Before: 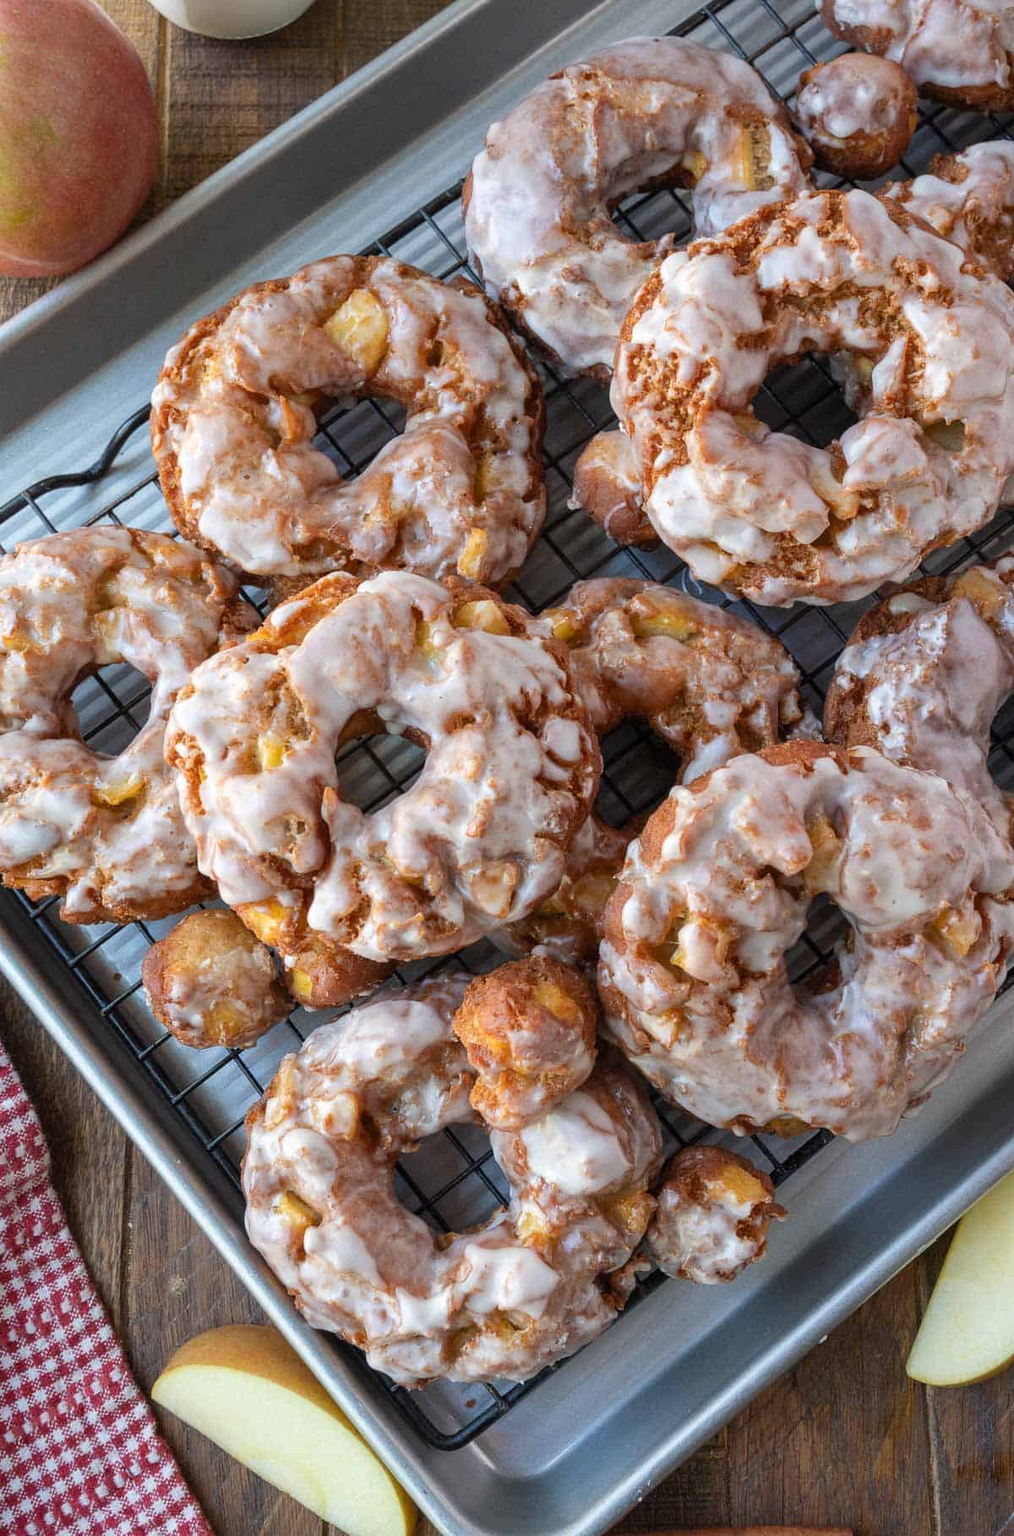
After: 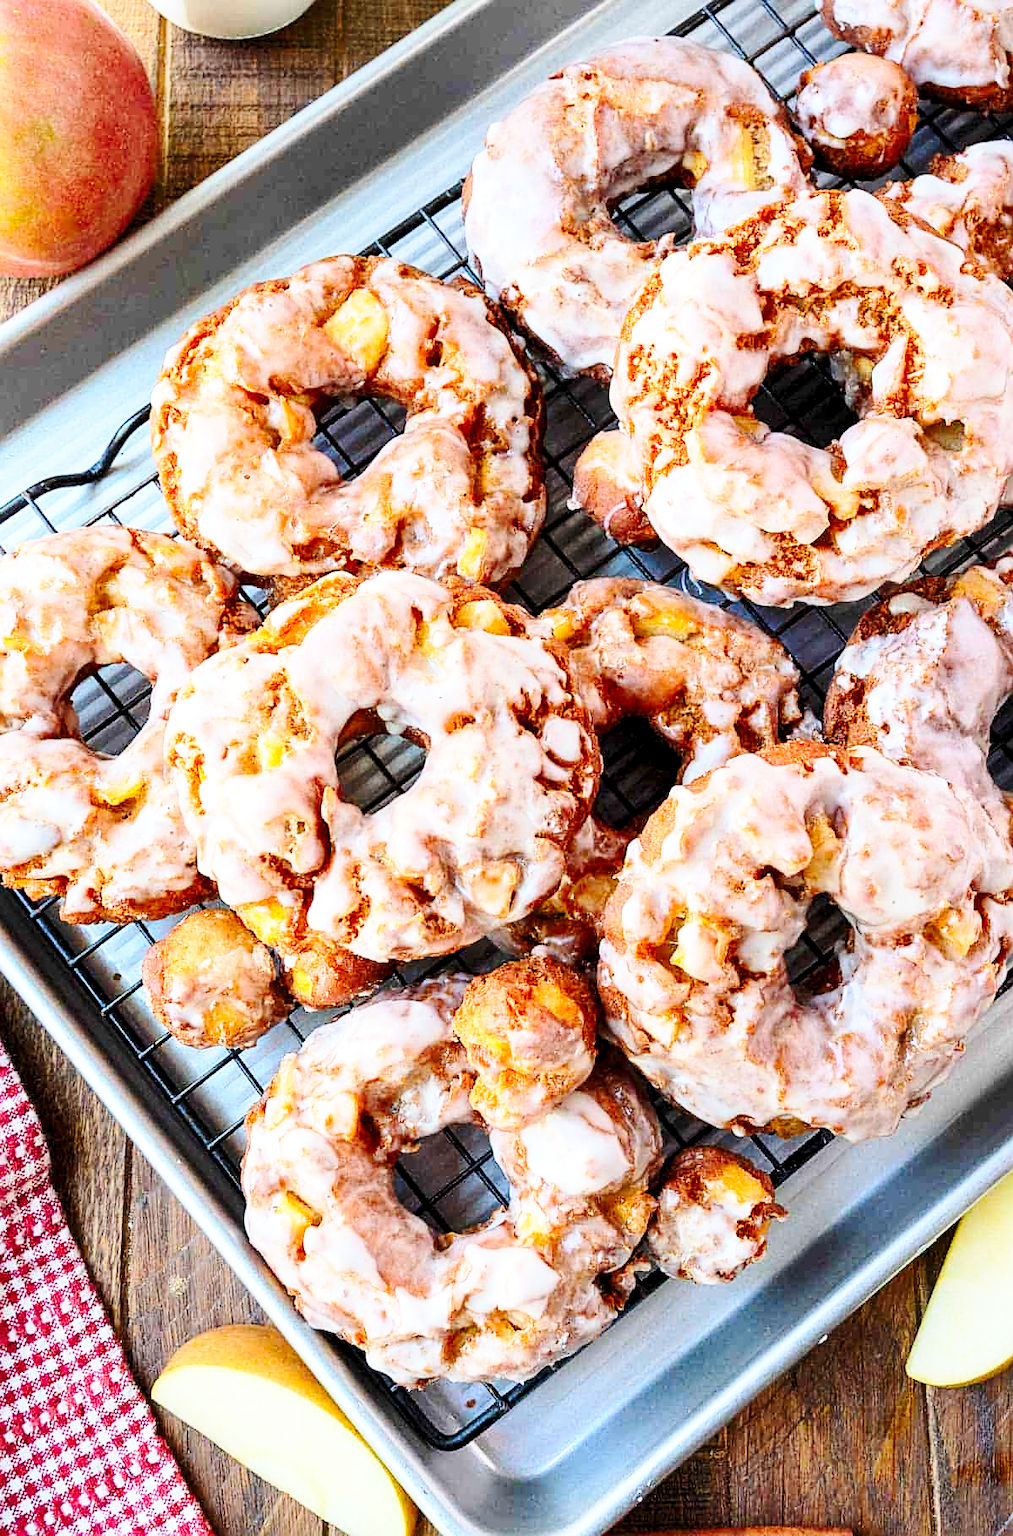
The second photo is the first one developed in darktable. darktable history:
base curve: curves: ch0 [(0, 0) (0.028, 0.03) (0.121, 0.232) (0.46, 0.748) (0.859, 0.968) (1, 1)], preserve colors none
exposure: black level correction 0.007, exposure 0.159 EV, compensate exposure bias true, compensate highlight preservation false
sharpen: on, module defaults
contrast brightness saturation: contrast 0.198, brightness 0.155, saturation 0.22
